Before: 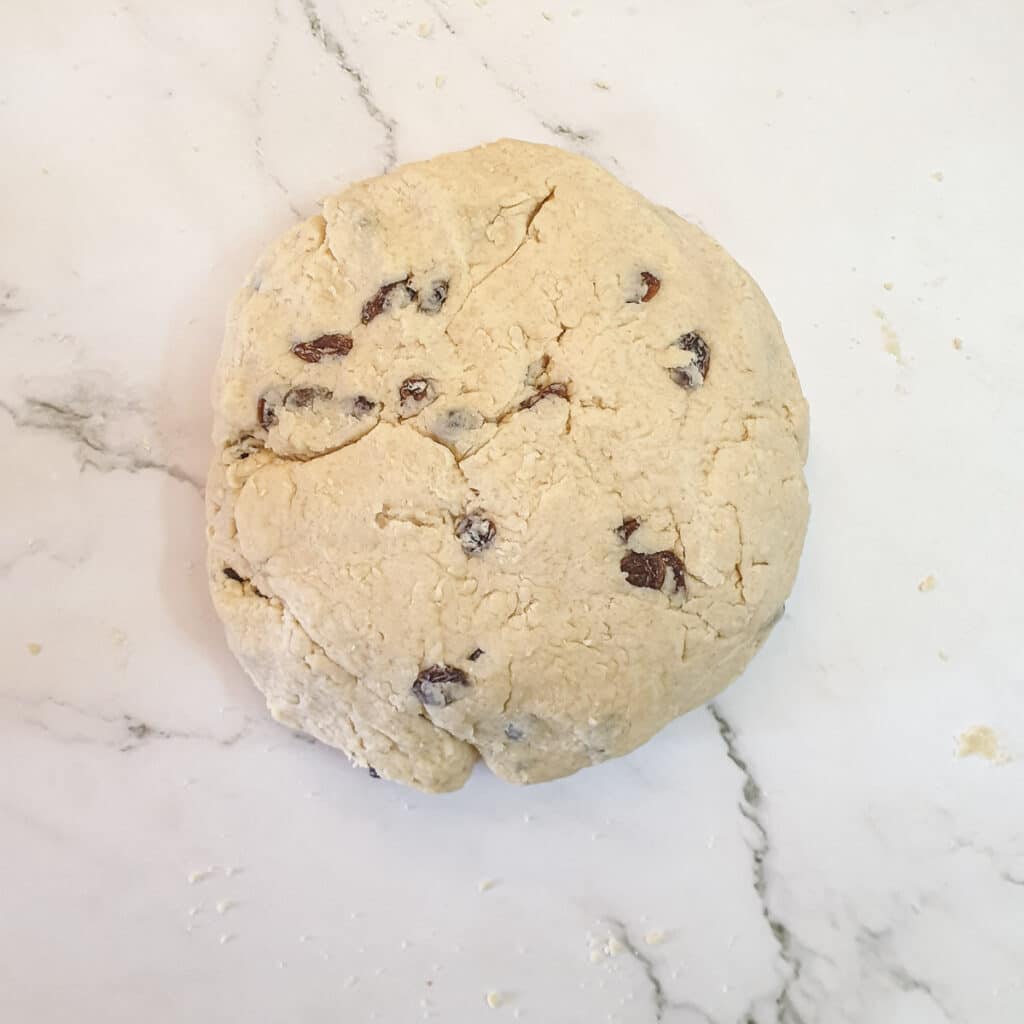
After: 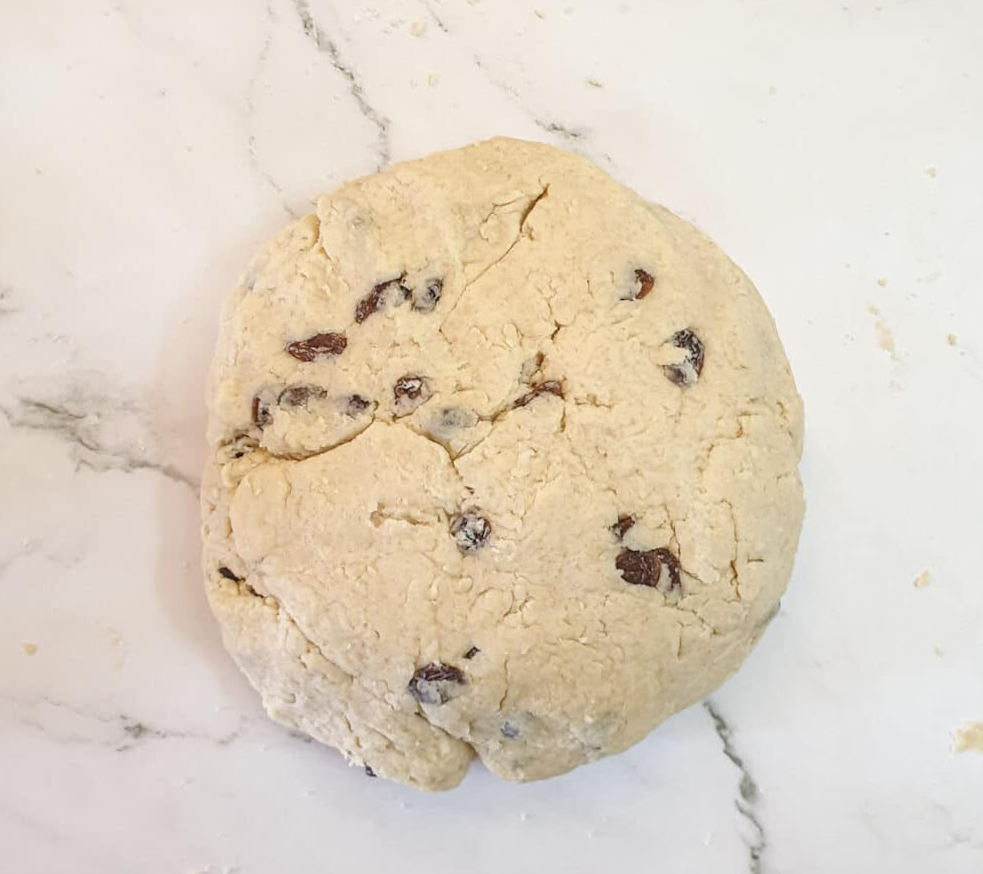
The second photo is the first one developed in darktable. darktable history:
crop and rotate: angle 0.279°, left 0.34%, right 3.152%, bottom 14.197%
